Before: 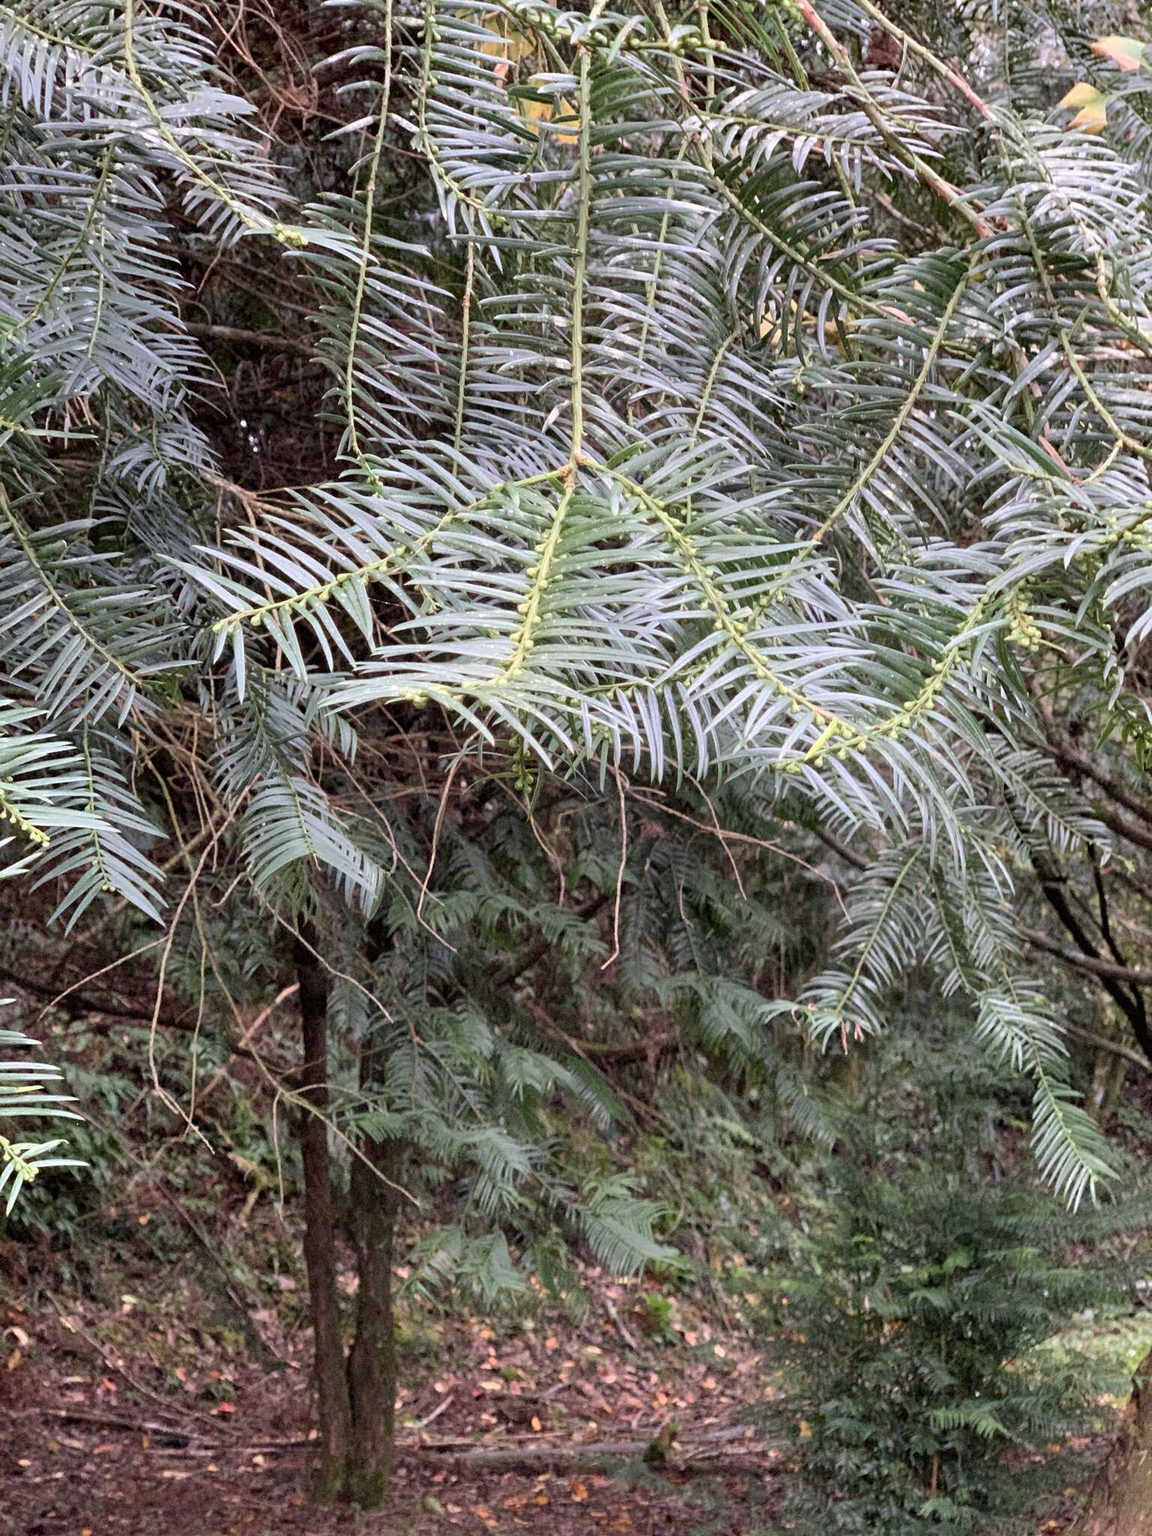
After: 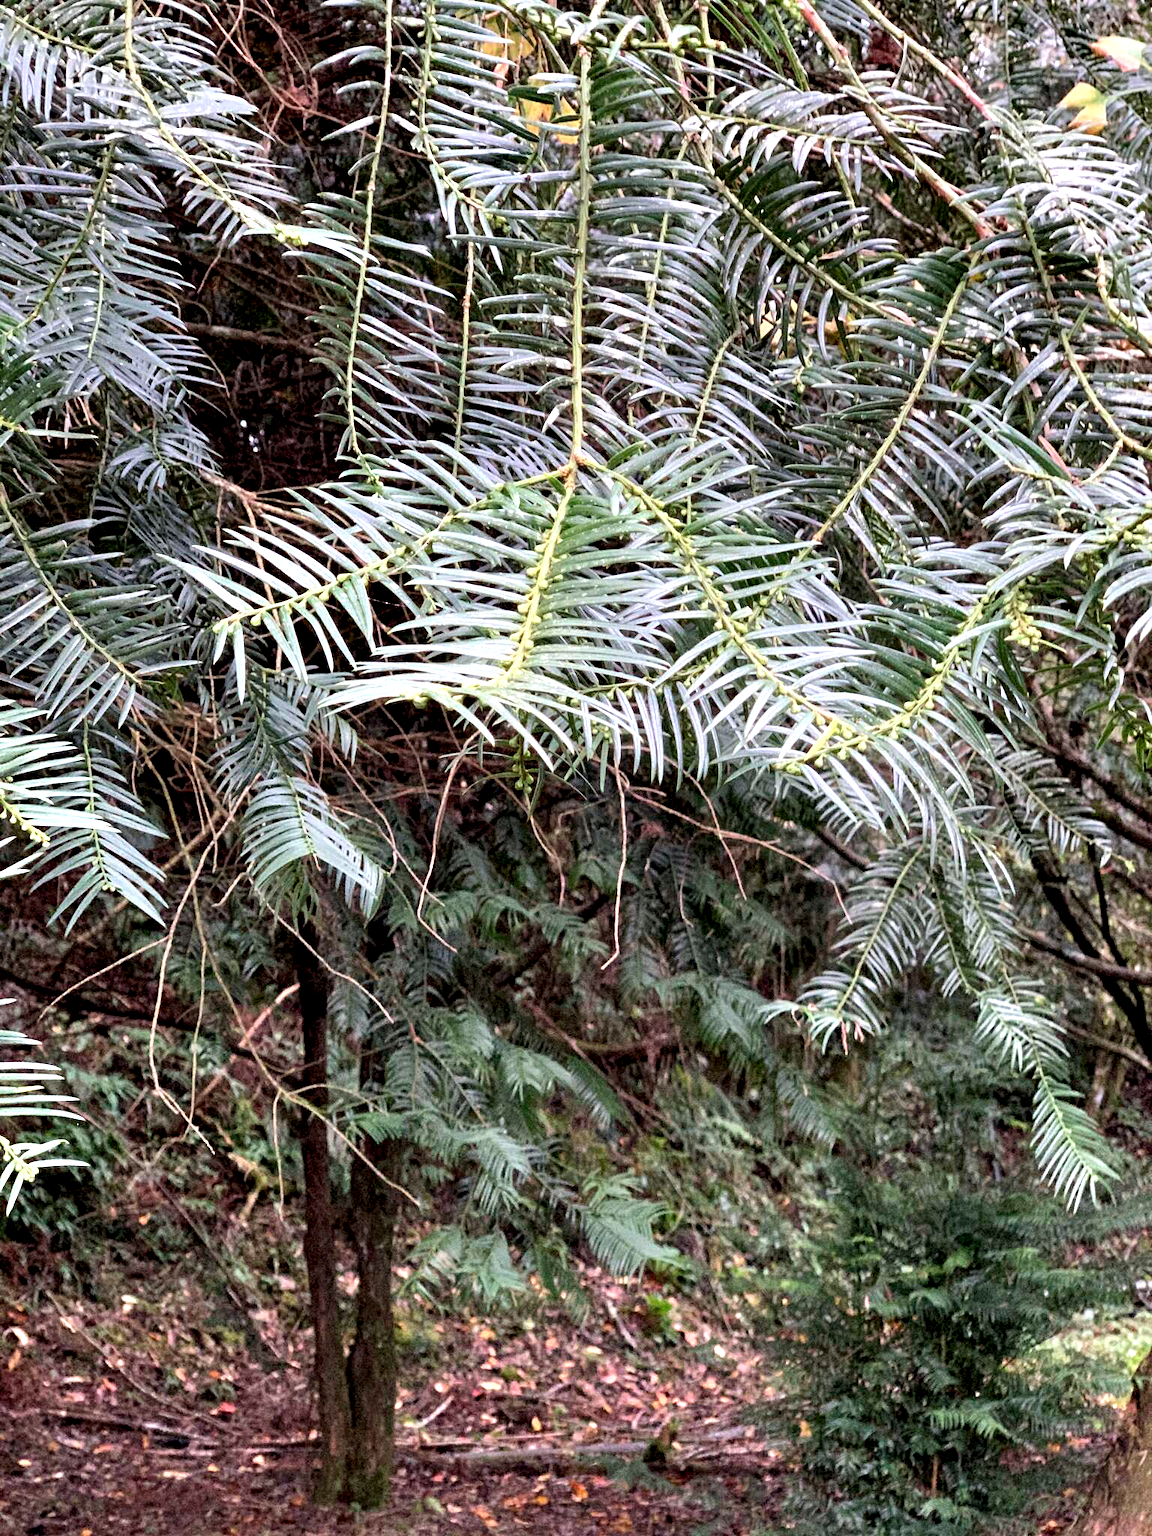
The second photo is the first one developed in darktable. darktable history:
tone equalizer: edges refinement/feathering 500, mask exposure compensation -1.57 EV, preserve details no
contrast equalizer: y [[0.6 ×6], [0.55 ×6], [0 ×6], [0 ×6], [0 ×6]]
color correction: highlights b* -0.034
